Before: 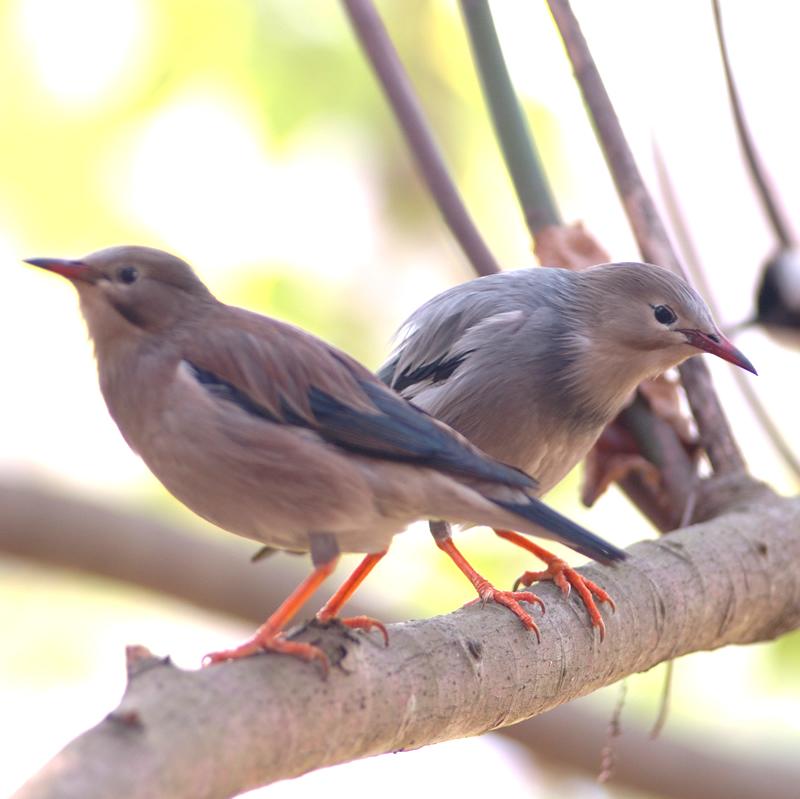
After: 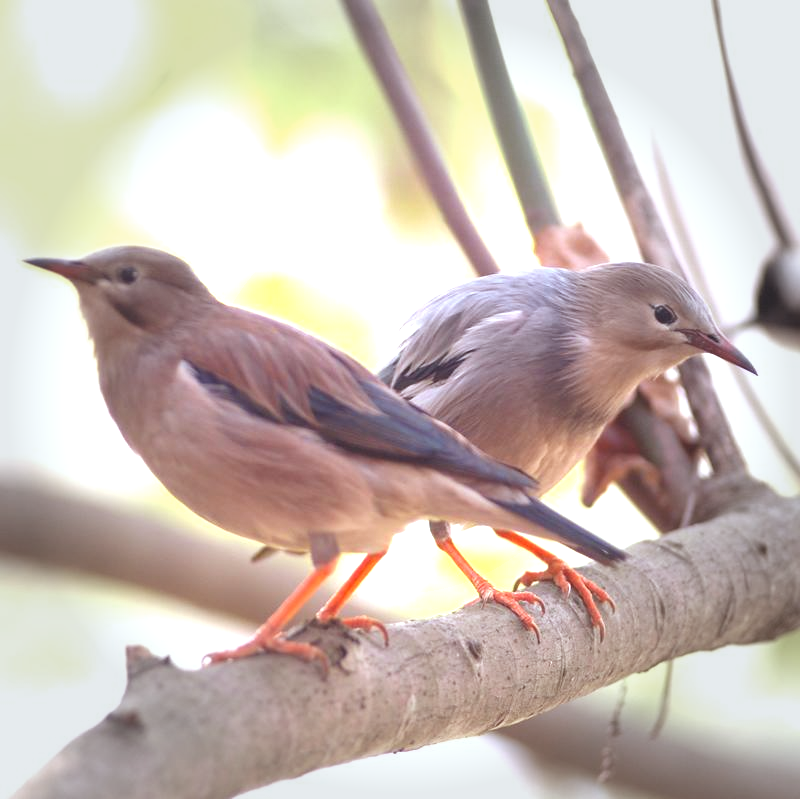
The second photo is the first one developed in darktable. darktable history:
vignetting: fall-off start 48.41%, automatic ratio true, width/height ratio 1.29, unbound false
contrast brightness saturation: contrast -0.1, saturation -0.1
exposure: black level correction 0, exposure 0.9 EV, compensate exposure bias true, compensate highlight preservation false
rgb levels: mode RGB, independent channels, levels [[0, 0.5, 1], [0, 0.521, 1], [0, 0.536, 1]]
